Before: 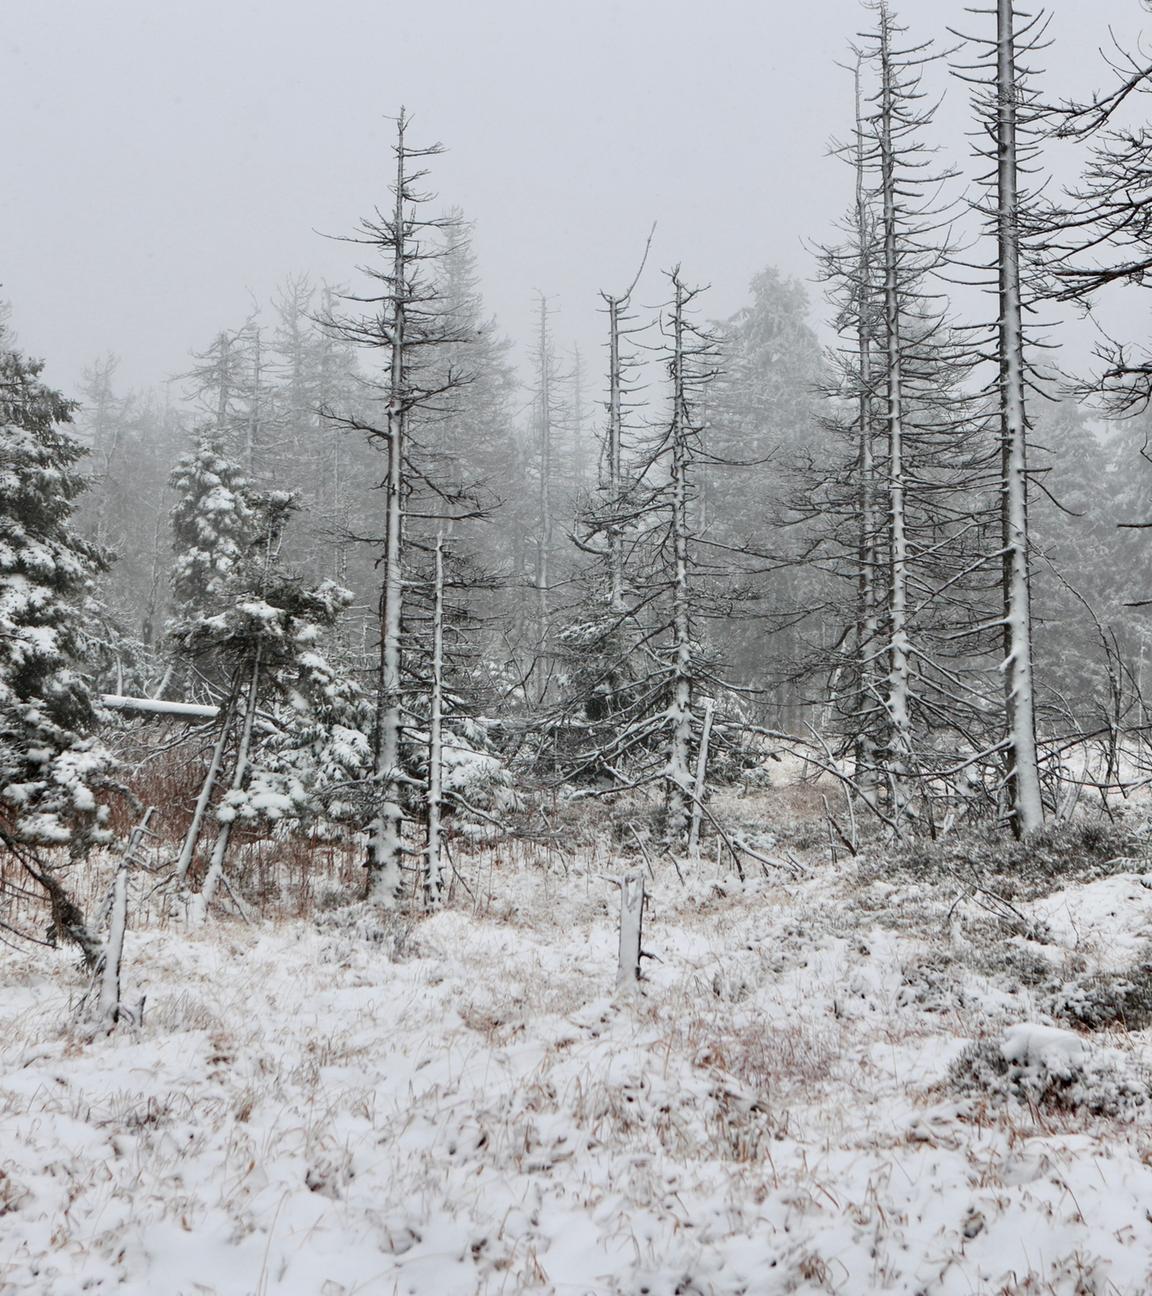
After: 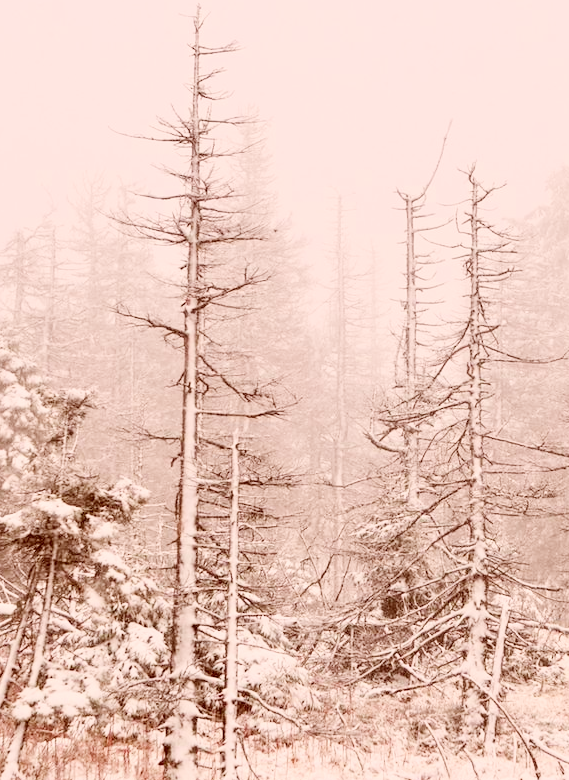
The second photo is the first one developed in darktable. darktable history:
color correction: highlights a* 9.44, highlights b* 9.02, shadows a* 39.86, shadows b* 39.41, saturation 0.818
exposure: black level correction 0, exposure 1.992 EV, compensate exposure bias true, compensate highlight preservation false
crop: left 17.734%, top 7.899%, right 32.83%, bottom 31.907%
filmic rgb: black relative exposure -7.23 EV, white relative exposure 5.37 EV, hardness 3.02
